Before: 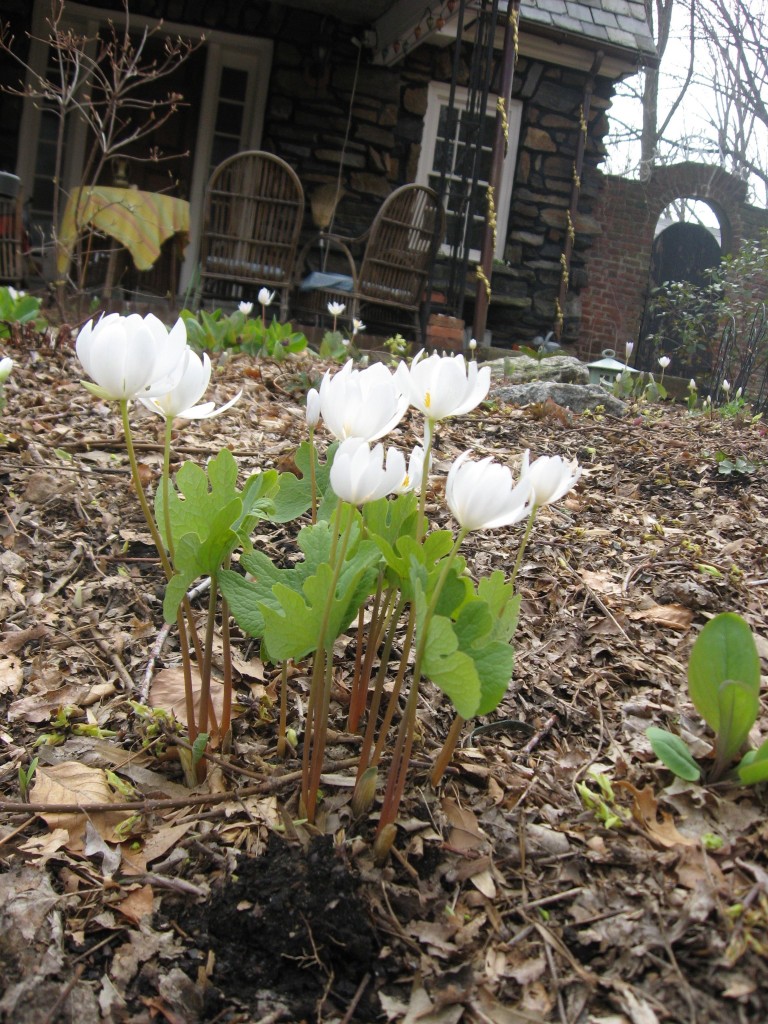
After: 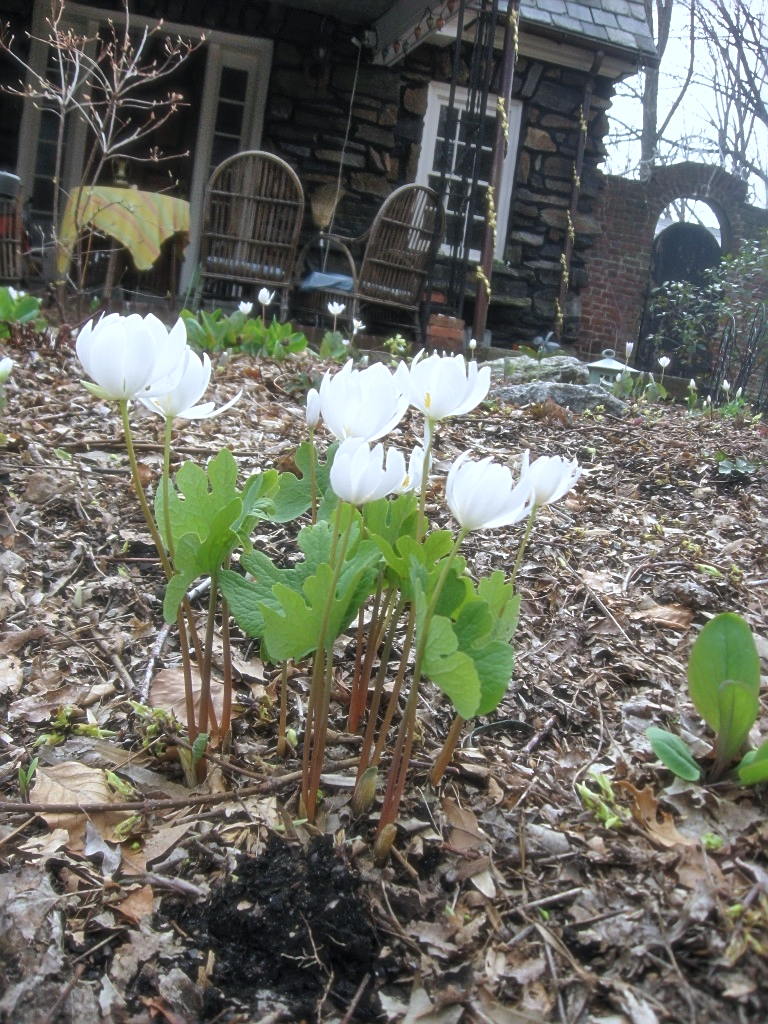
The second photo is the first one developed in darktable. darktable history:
shadows and highlights: soften with gaussian
sharpen: radius 2.543, amount 0.636
soften: size 19.52%, mix 20.32%
color calibration: x 0.372, y 0.386, temperature 4283.97 K
